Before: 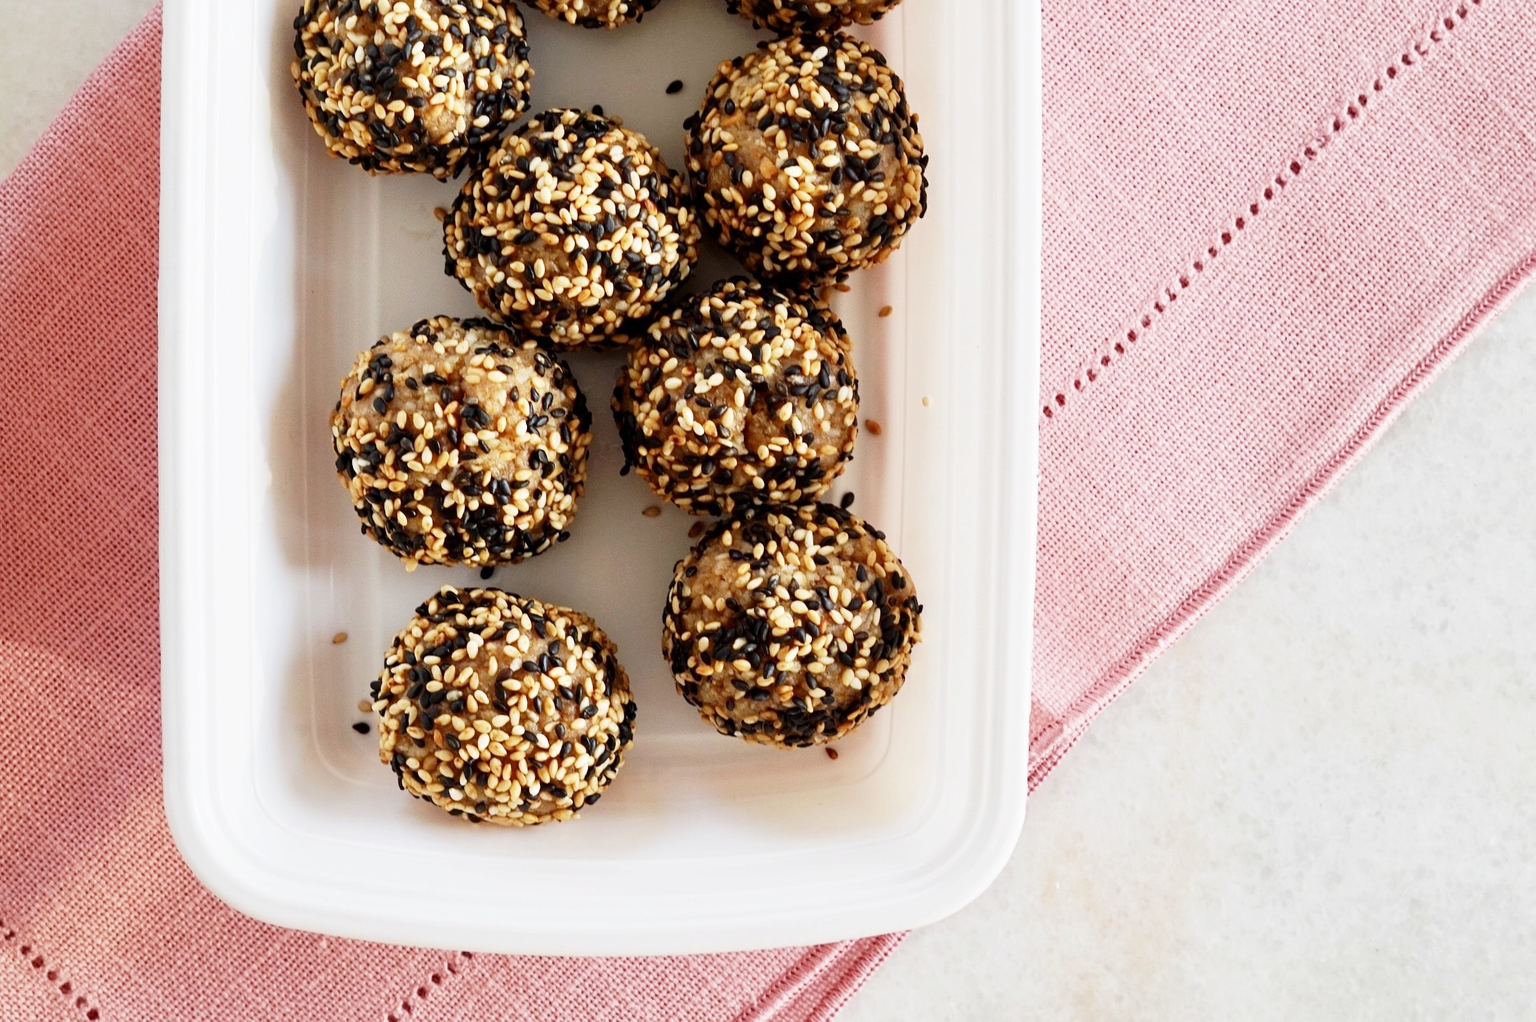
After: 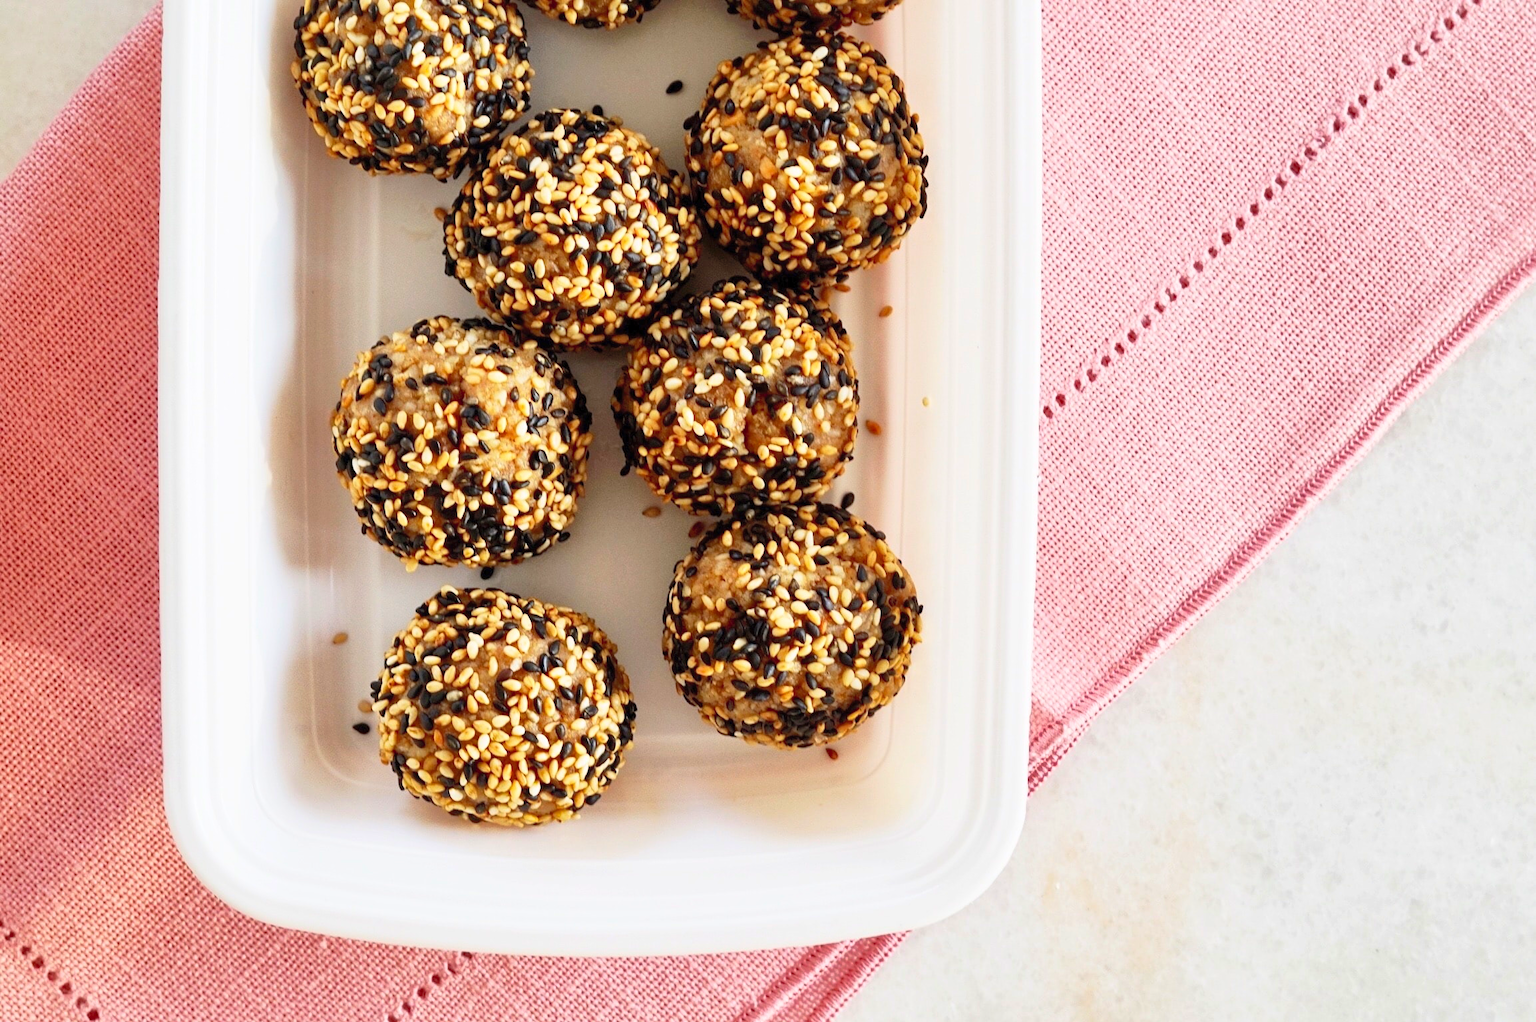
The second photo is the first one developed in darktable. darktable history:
contrast brightness saturation: contrast 0.2, brightness 0.16, saturation 0.22
shadows and highlights: on, module defaults
